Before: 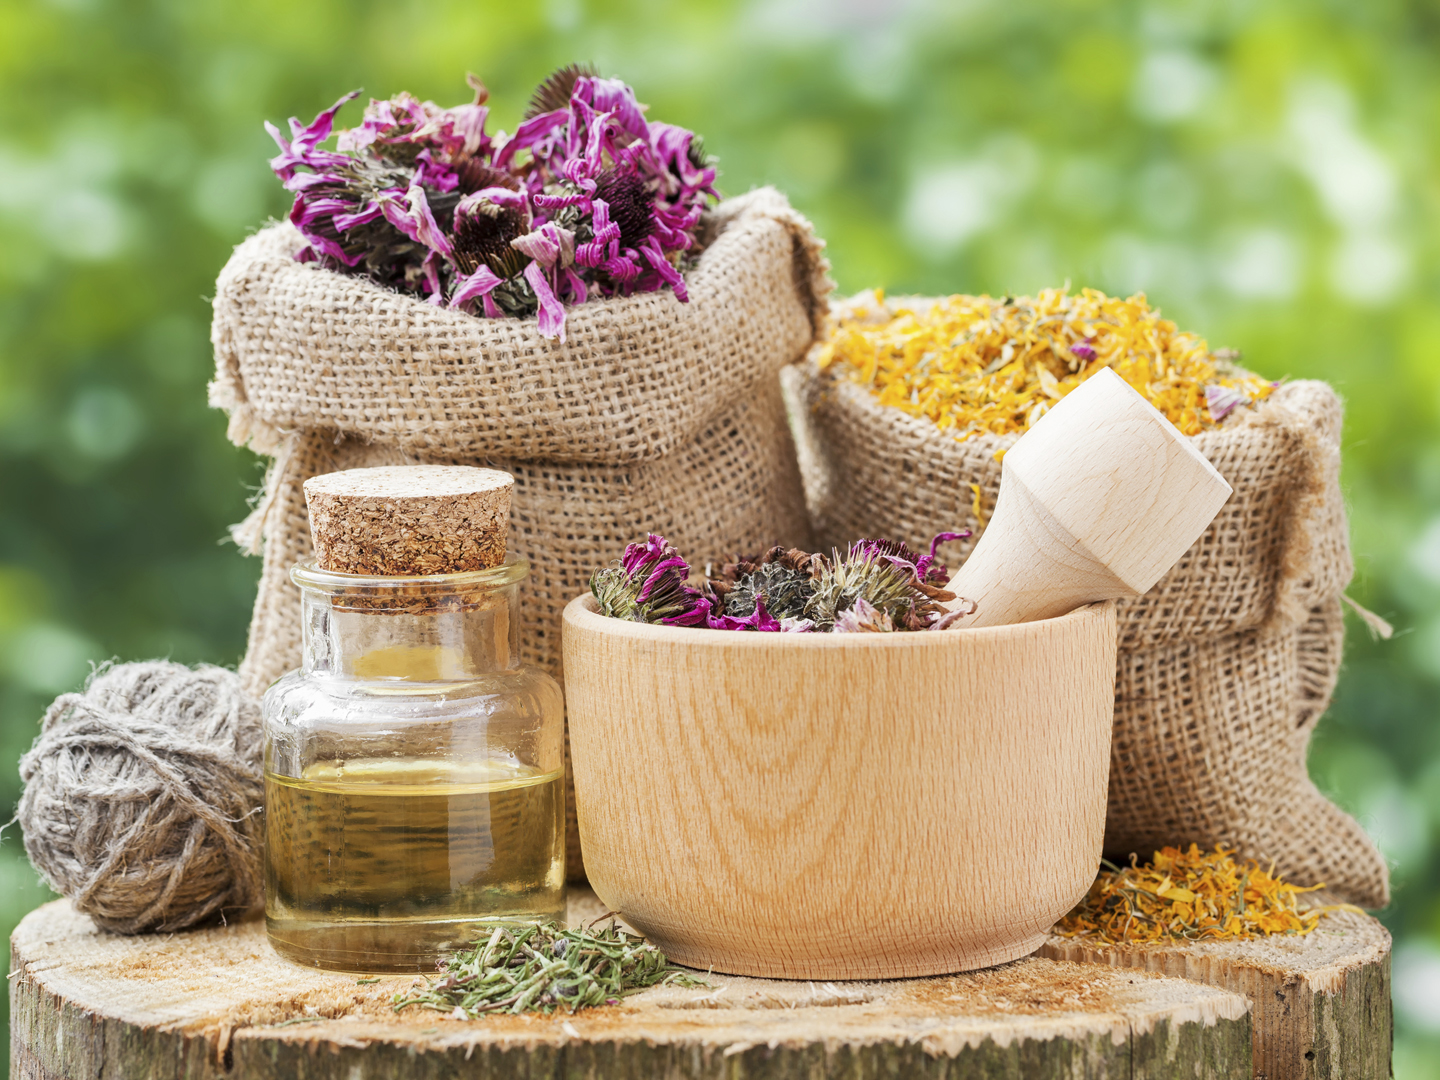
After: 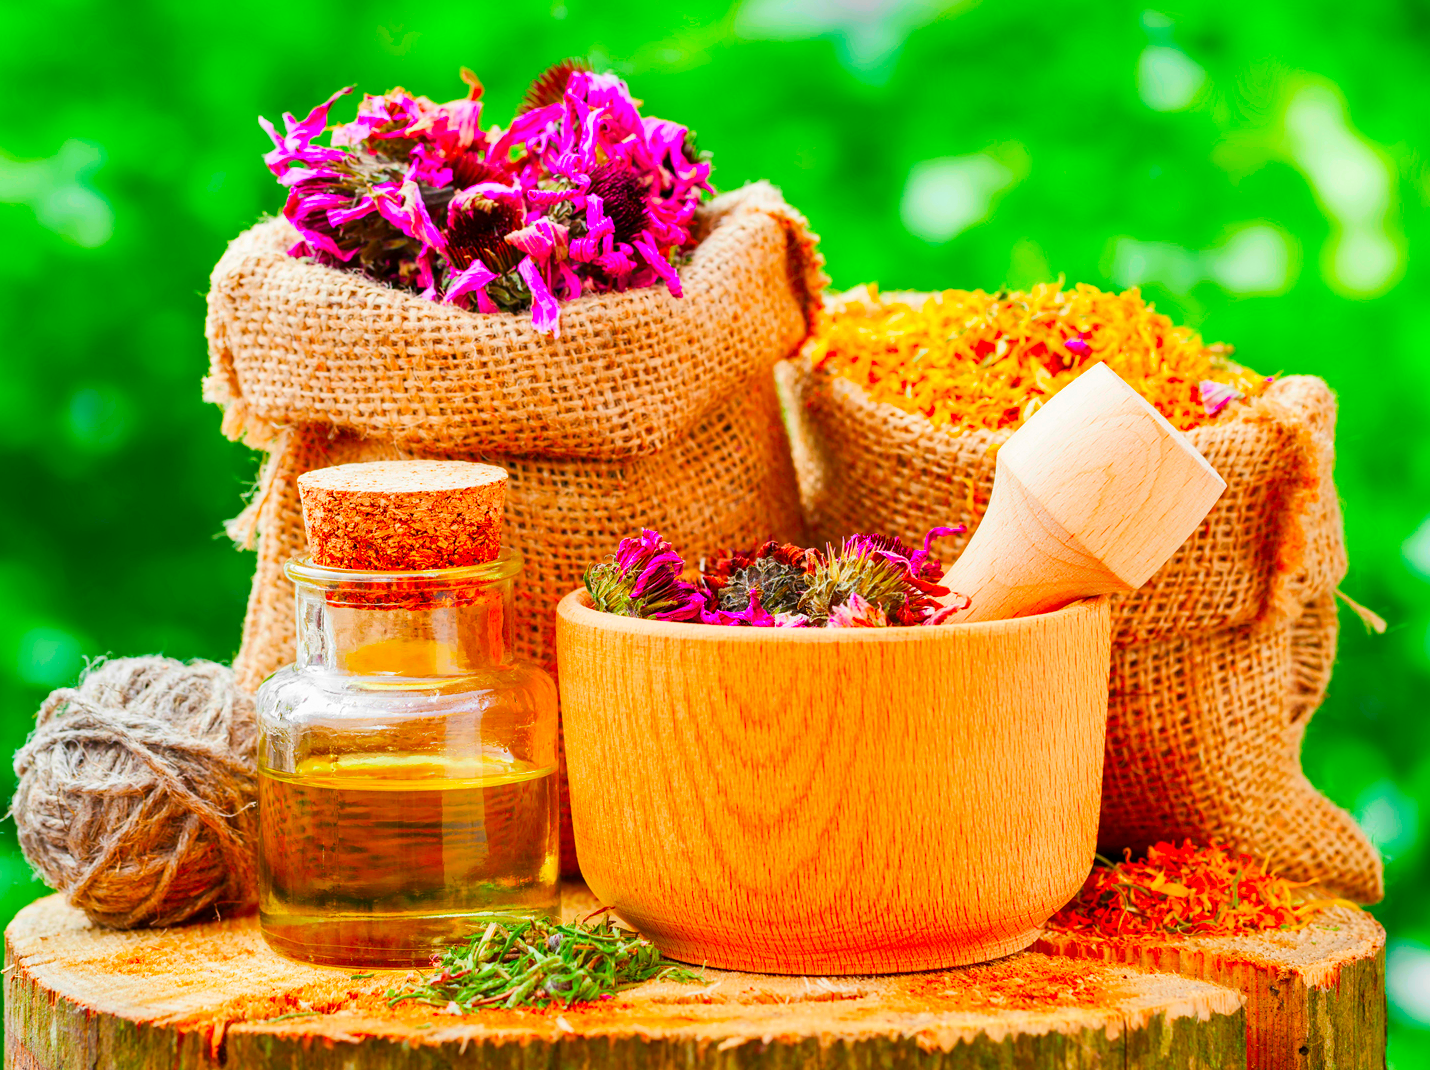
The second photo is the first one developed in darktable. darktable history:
crop: left 0.434%, top 0.485%, right 0.244%, bottom 0.386%
white balance: emerald 1
color correction: saturation 3
